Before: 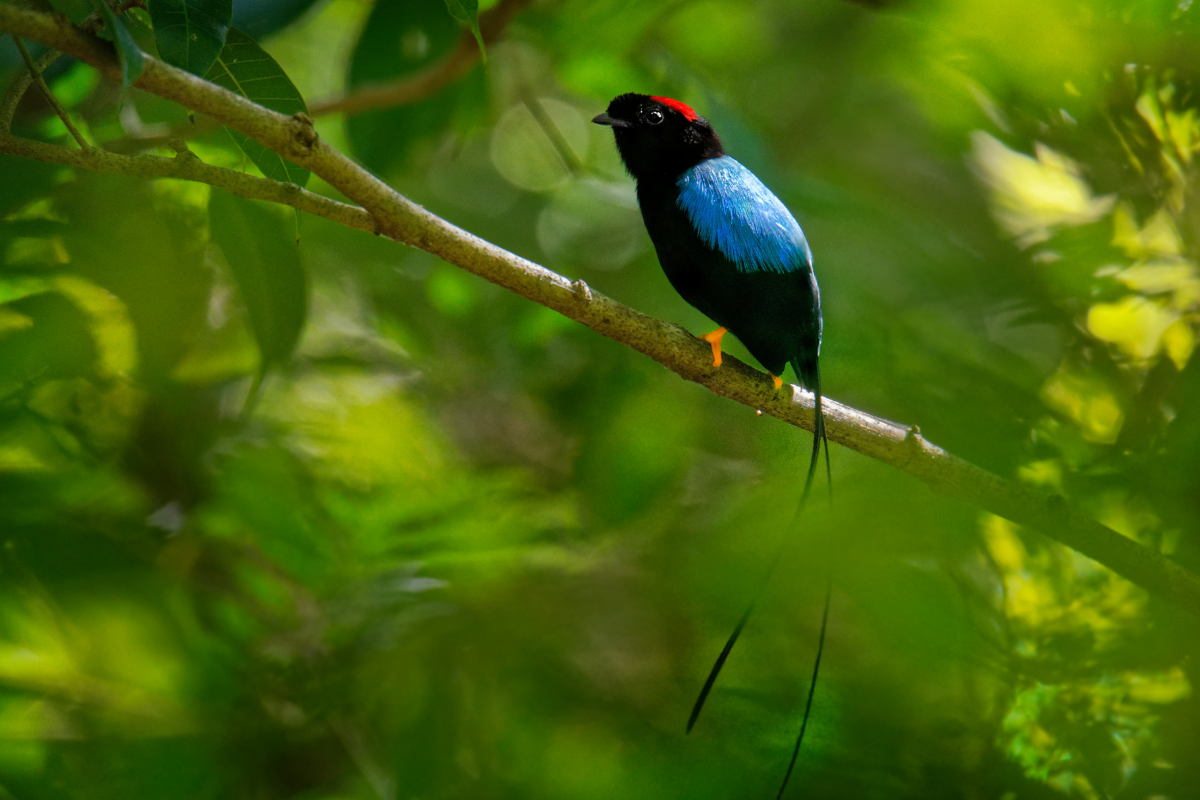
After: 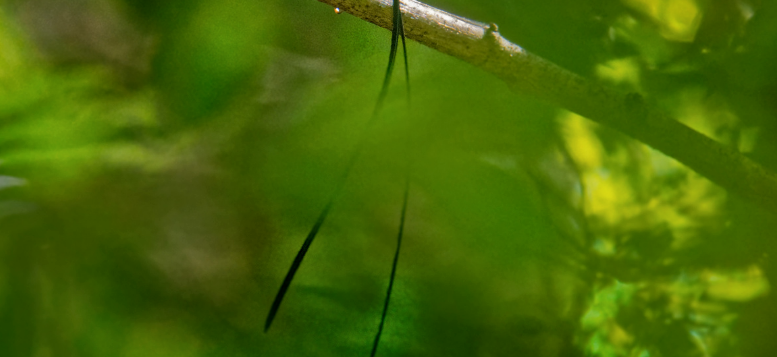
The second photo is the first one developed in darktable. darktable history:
crop and rotate: left 35.211%, top 50.342%, bottom 4.949%
local contrast: mode bilateral grid, contrast 19, coarseness 49, detail 119%, midtone range 0.2
